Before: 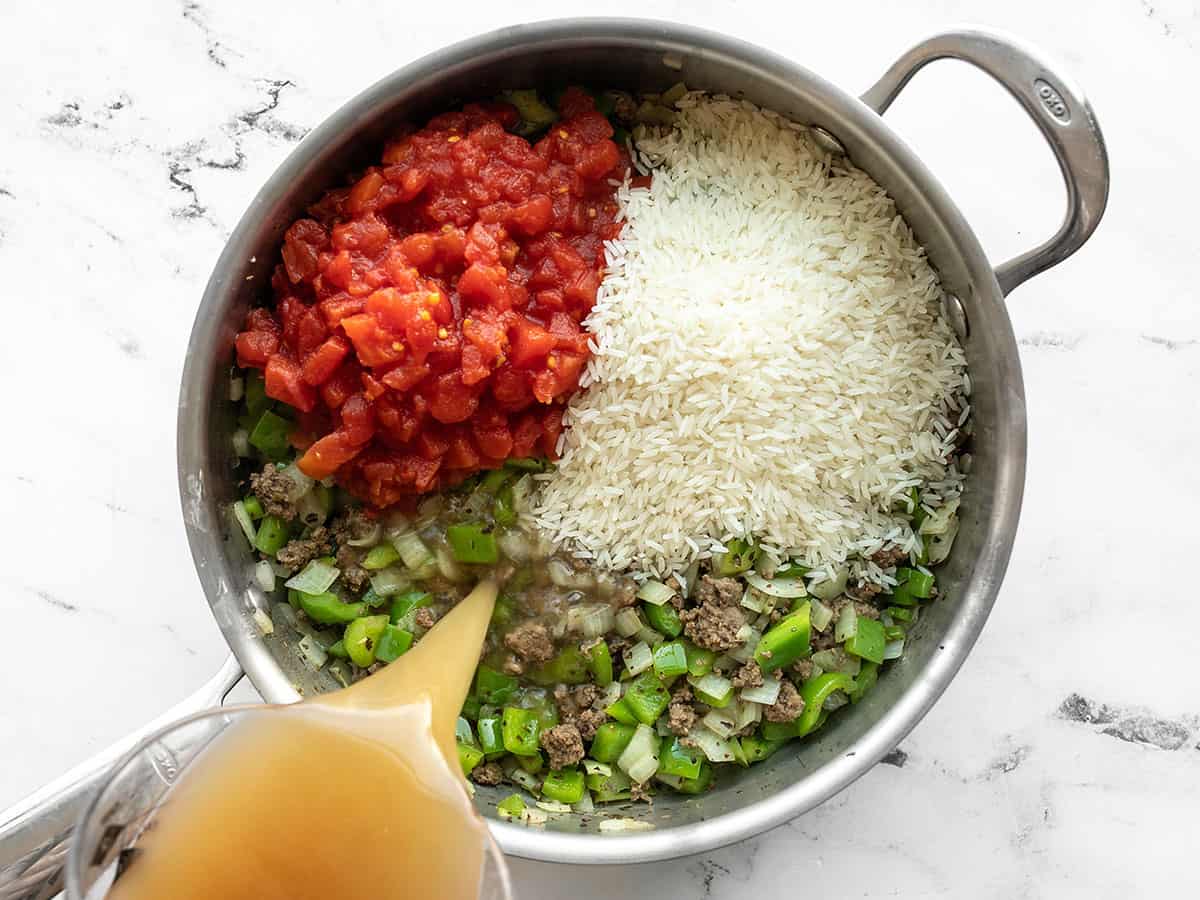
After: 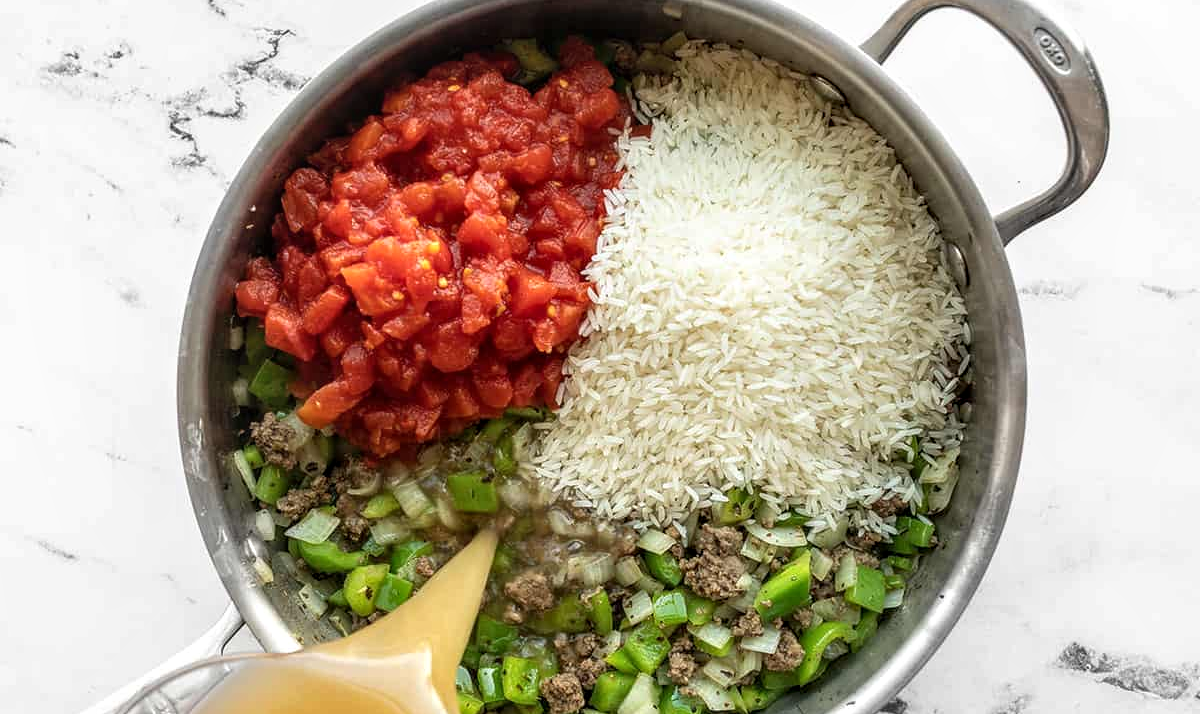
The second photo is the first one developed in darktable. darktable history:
white balance: emerald 1
tone equalizer: on, module defaults
local contrast: on, module defaults
crop and rotate: top 5.667%, bottom 14.937%
